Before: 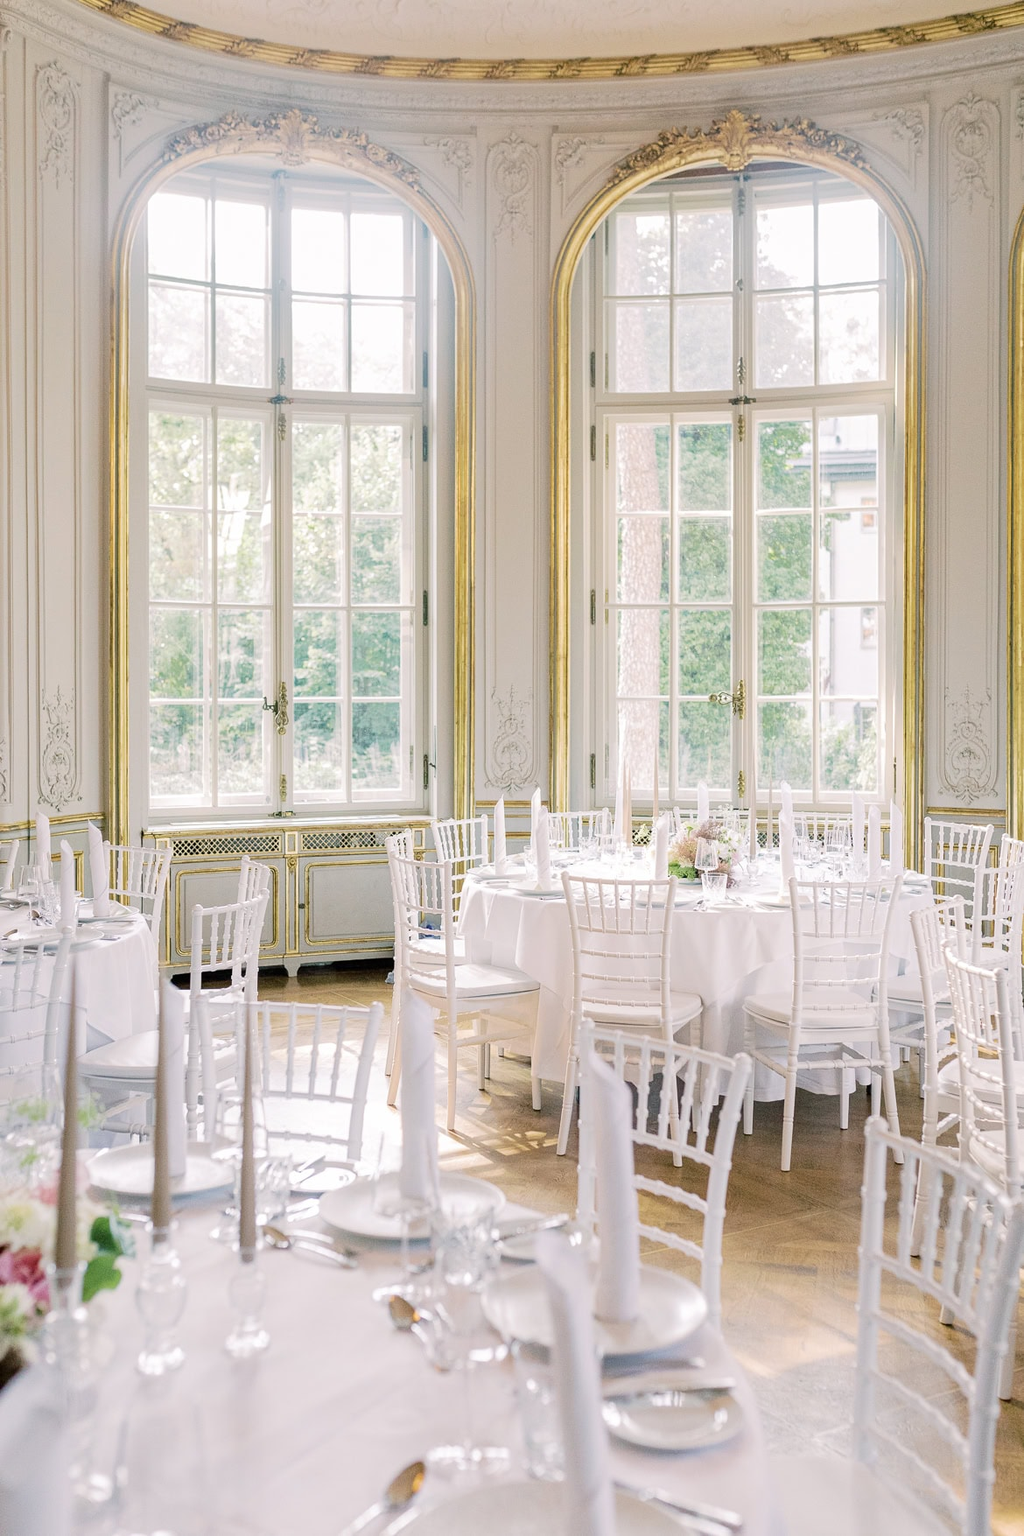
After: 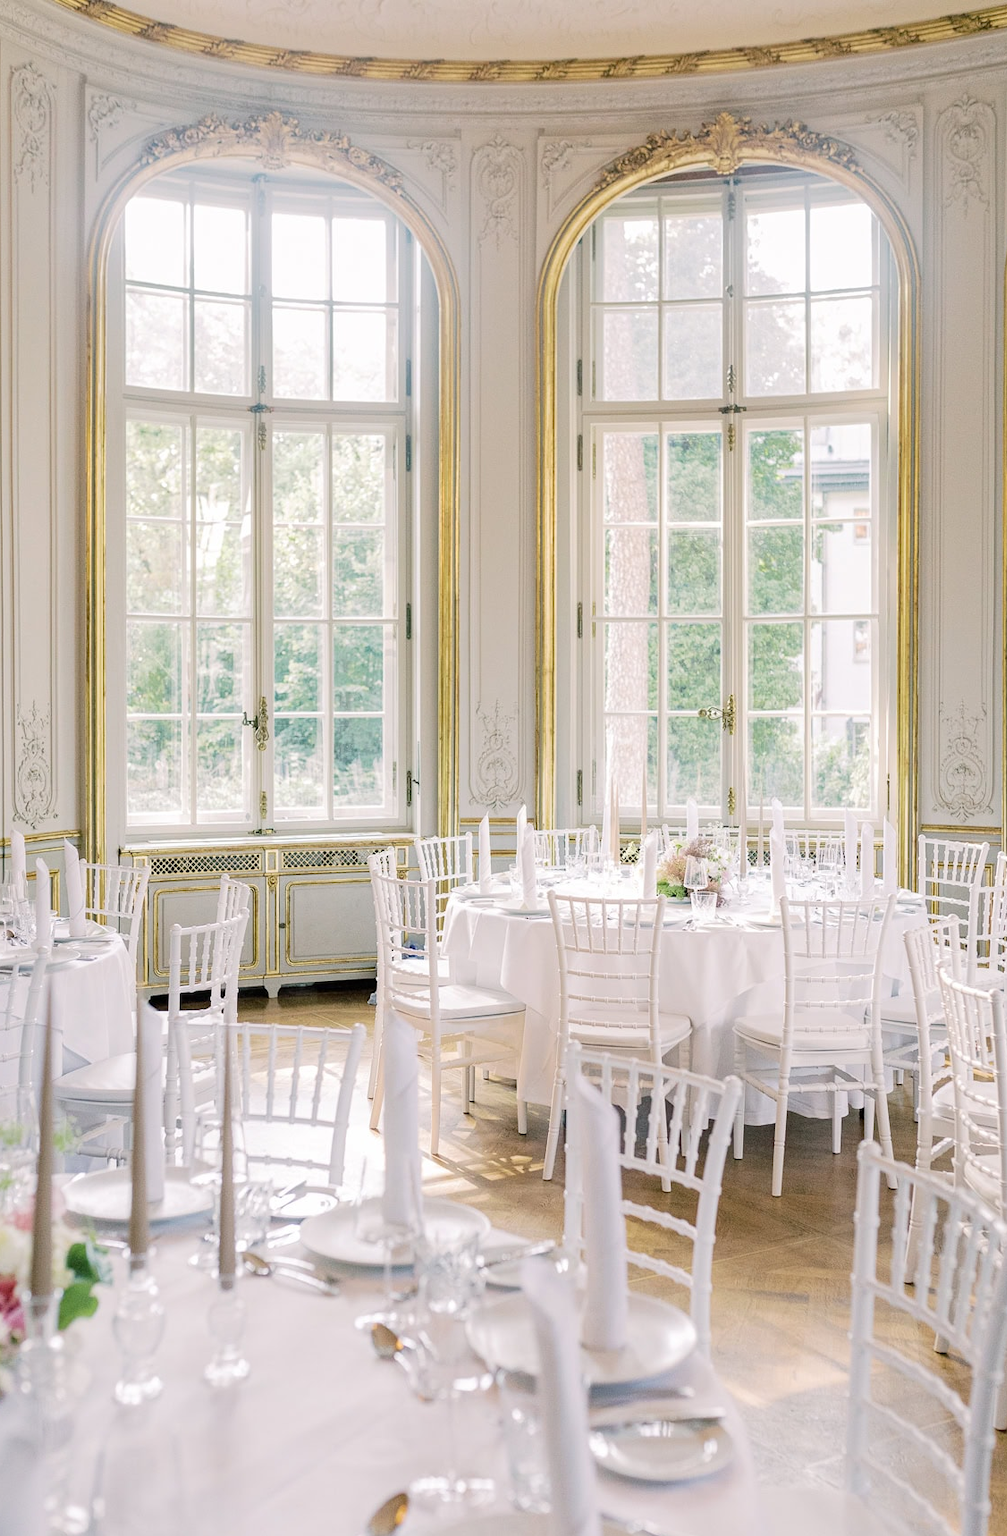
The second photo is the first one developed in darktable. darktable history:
crop and rotate: left 2.52%, right 1.081%, bottom 2.104%
